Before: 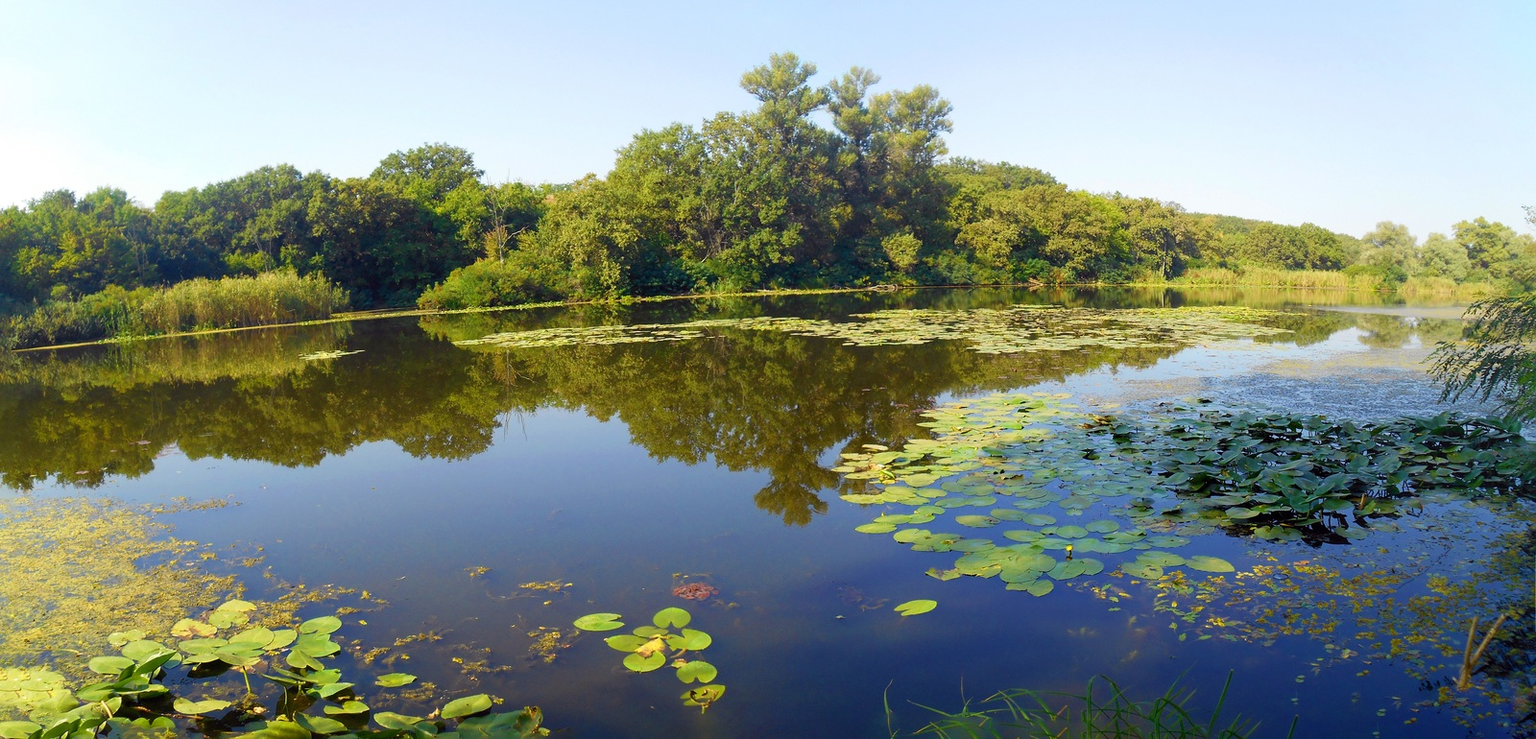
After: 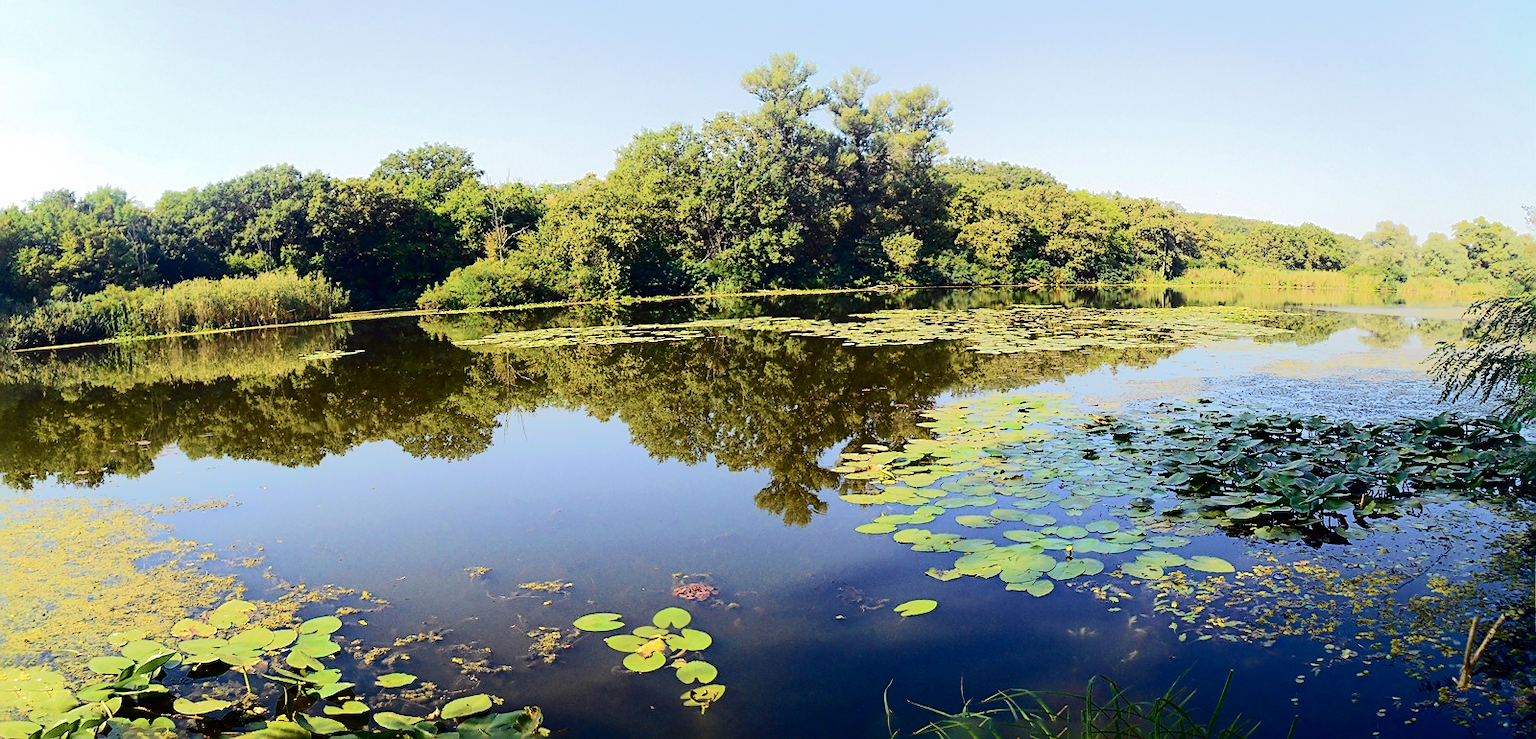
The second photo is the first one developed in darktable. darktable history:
sharpen: on, module defaults
tone curve: curves: ch0 [(0, 0) (0.003, 0.001) (0.011, 0.005) (0.025, 0.009) (0.044, 0.014) (0.069, 0.019) (0.1, 0.028) (0.136, 0.039) (0.177, 0.073) (0.224, 0.134) (0.277, 0.218) (0.335, 0.343) (0.399, 0.488) (0.468, 0.608) (0.543, 0.699) (0.623, 0.773) (0.709, 0.819) (0.801, 0.852) (0.898, 0.874) (1, 1)], color space Lab, independent channels, preserve colors none
